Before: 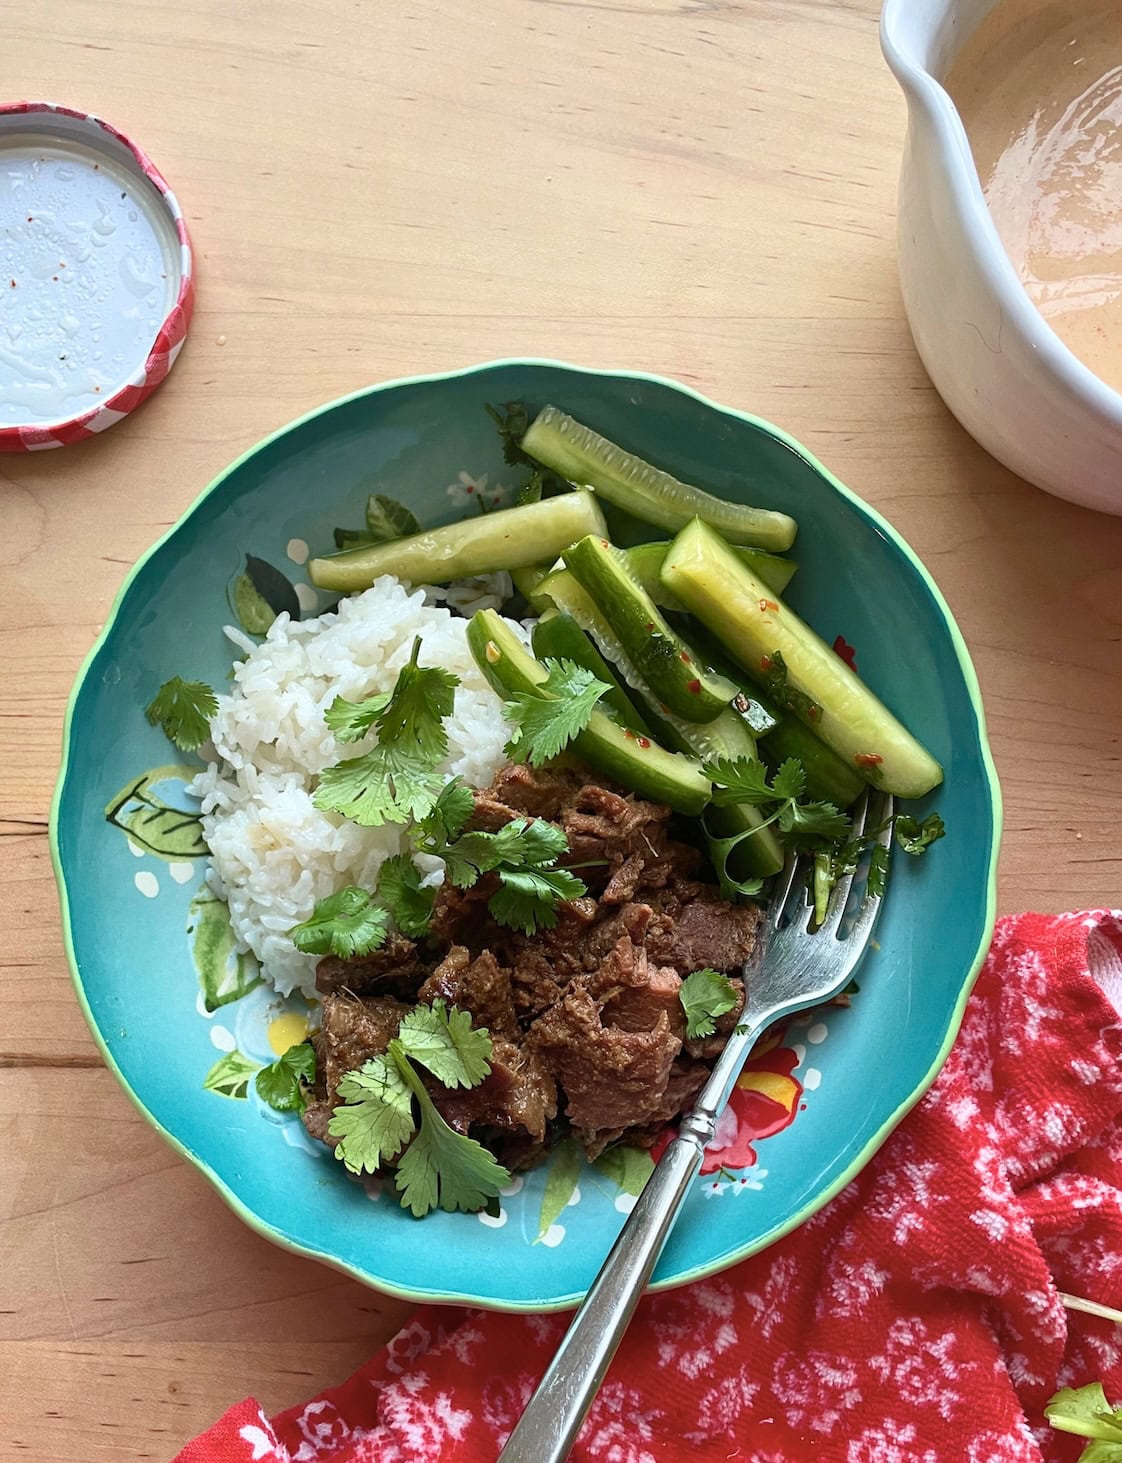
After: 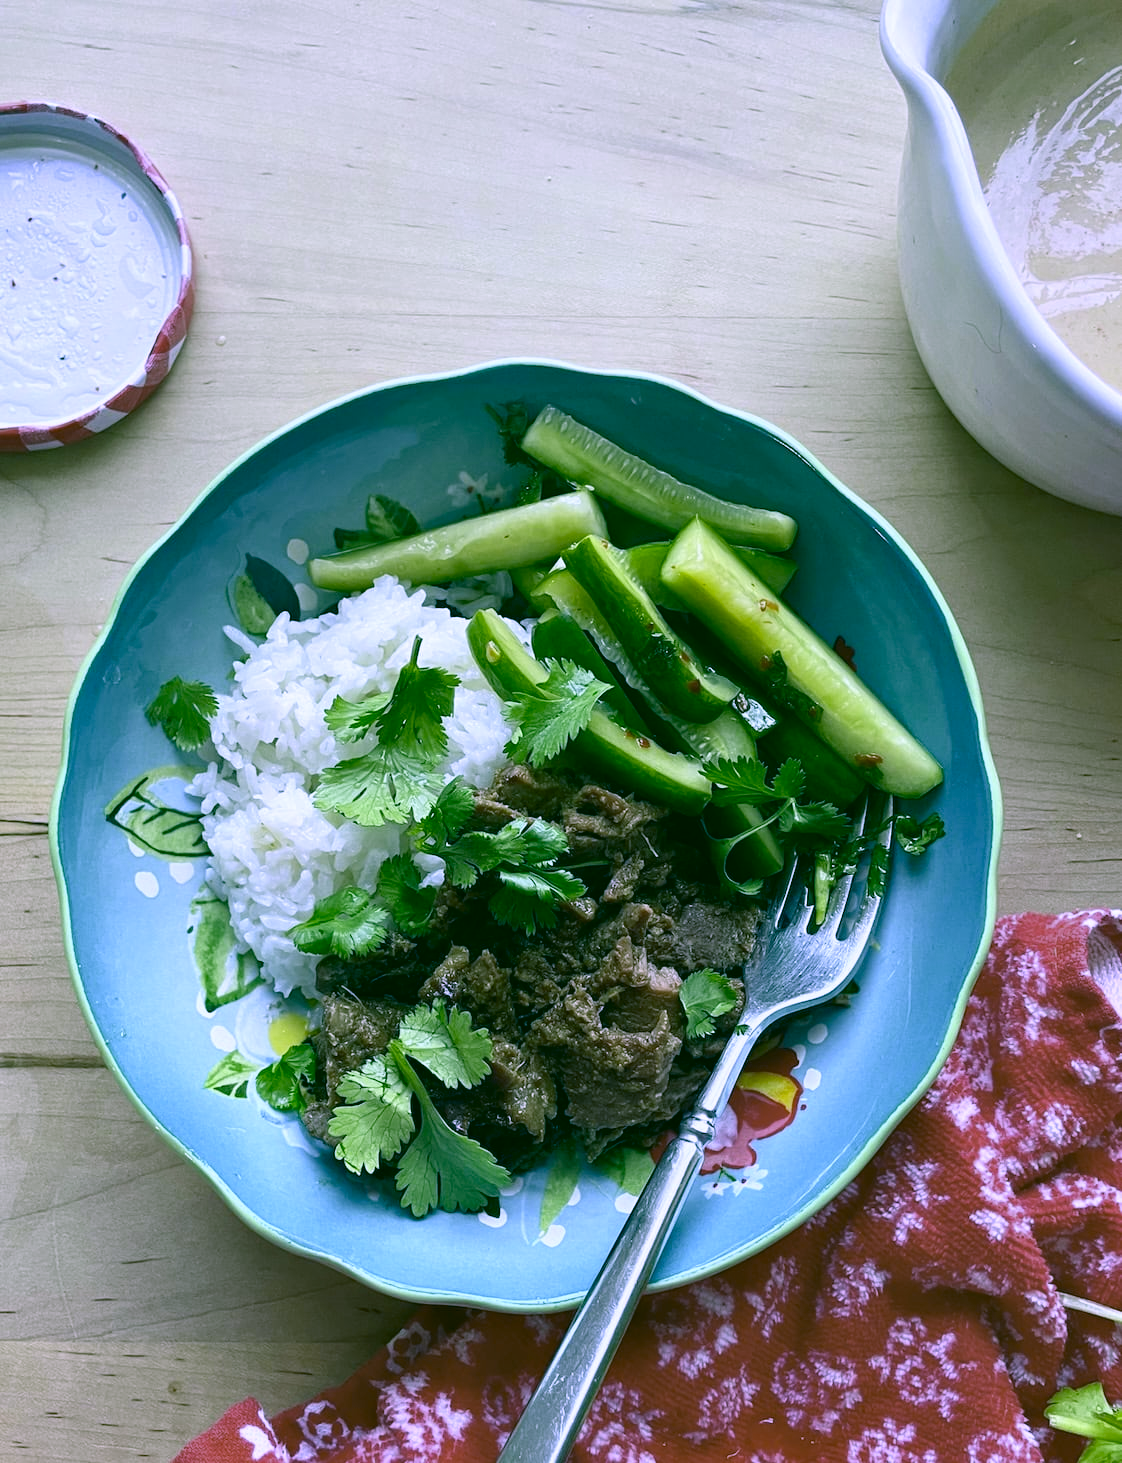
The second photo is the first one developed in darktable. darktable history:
white balance: red 0.766, blue 1.537
color correction: highlights a* 5.62, highlights b* 33.57, shadows a* -25.86, shadows b* 4.02
